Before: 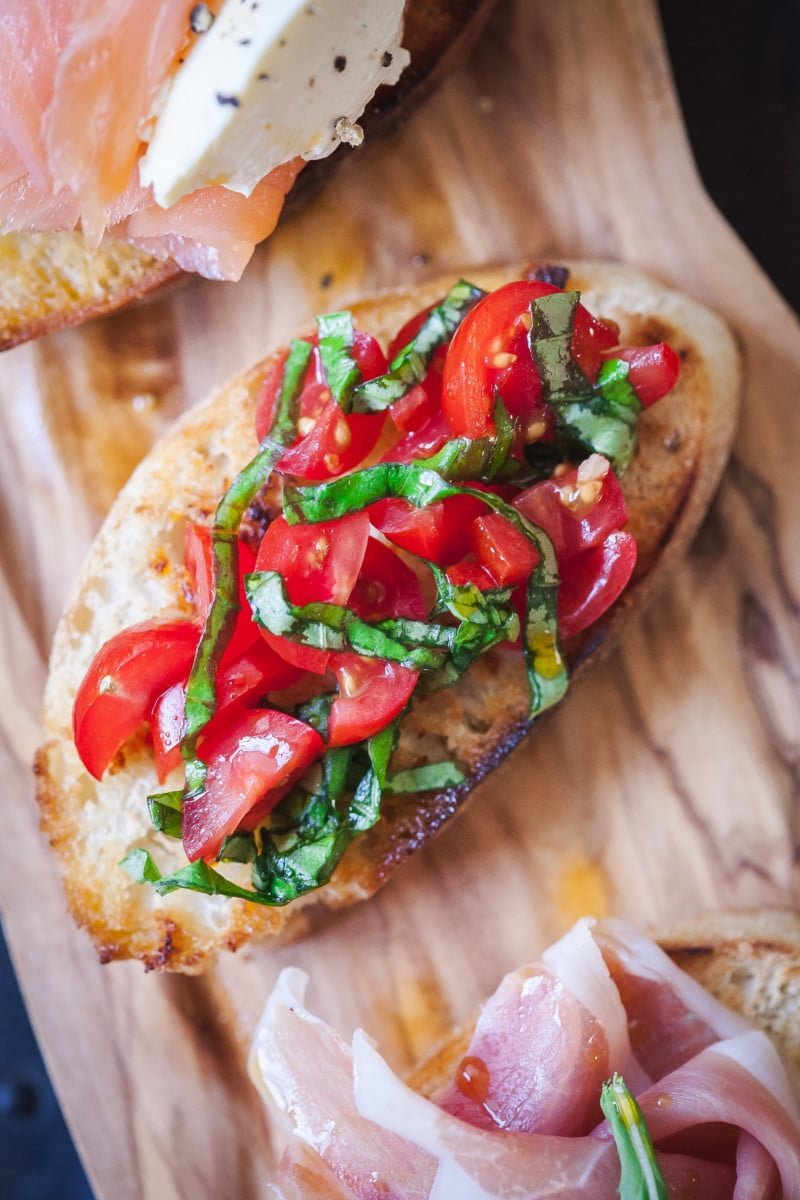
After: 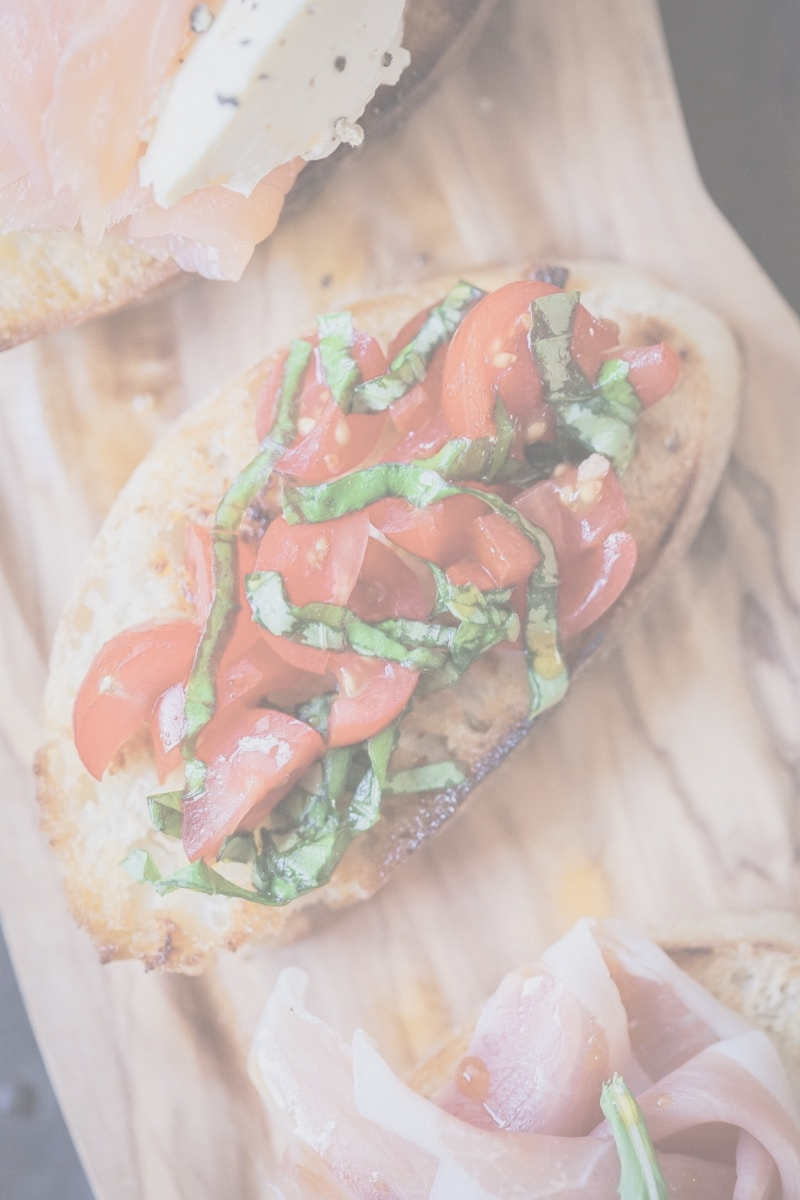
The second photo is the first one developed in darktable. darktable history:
velvia: strength 45%
contrast brightness saturation: contrast -0.32, brightness 0.75, saturation -0.78
